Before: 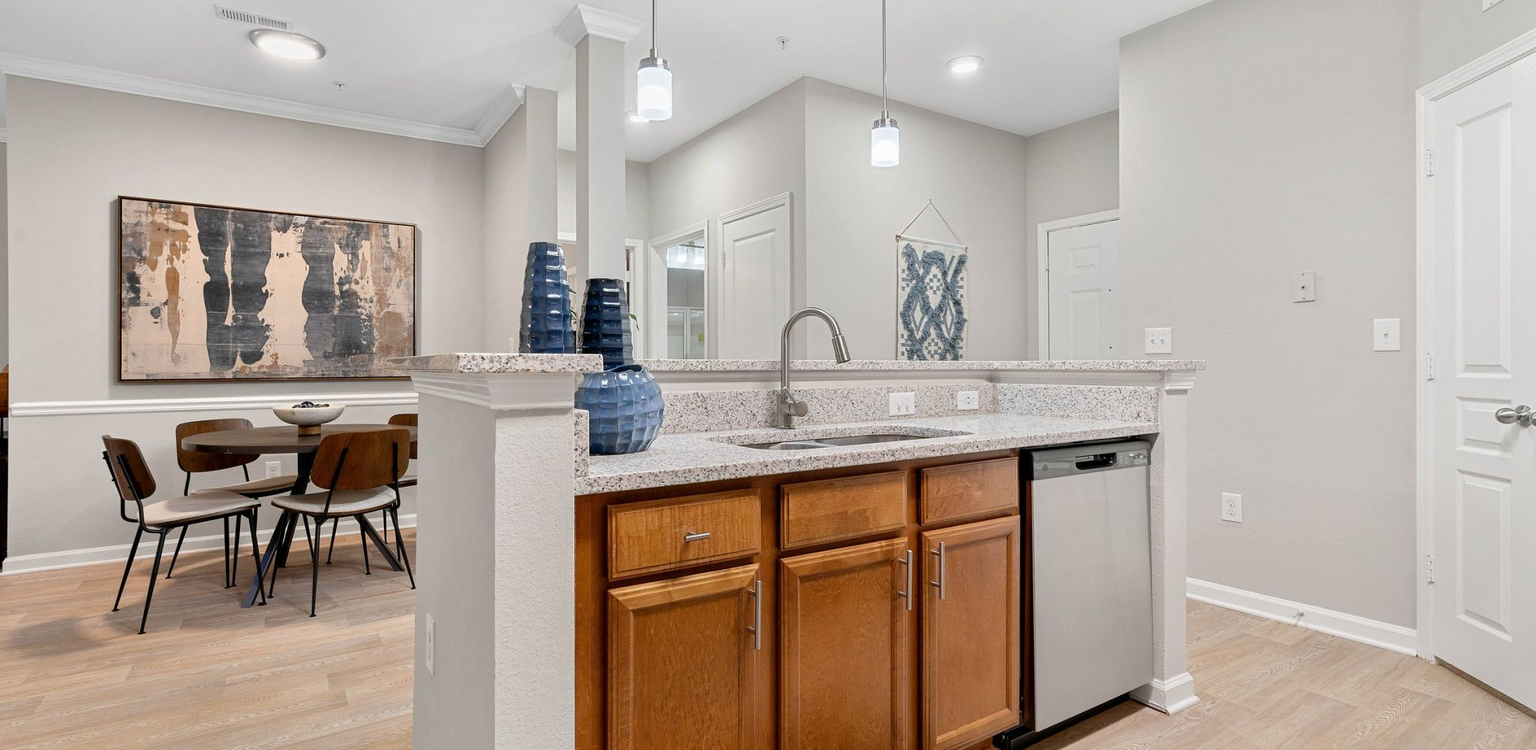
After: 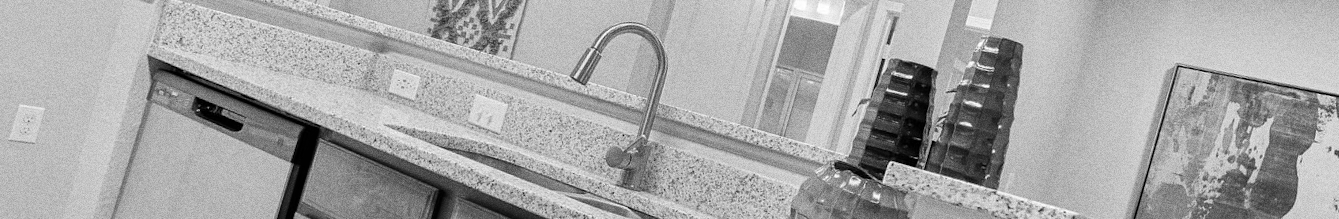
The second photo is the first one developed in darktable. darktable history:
grain: coarseness 0.09 ISO, strength 40%
monochrome: a 32, b 64, size 2.3, highlights 1
crop and rotate: angle 16.12°, top 30.835%, bottom 35.653%
